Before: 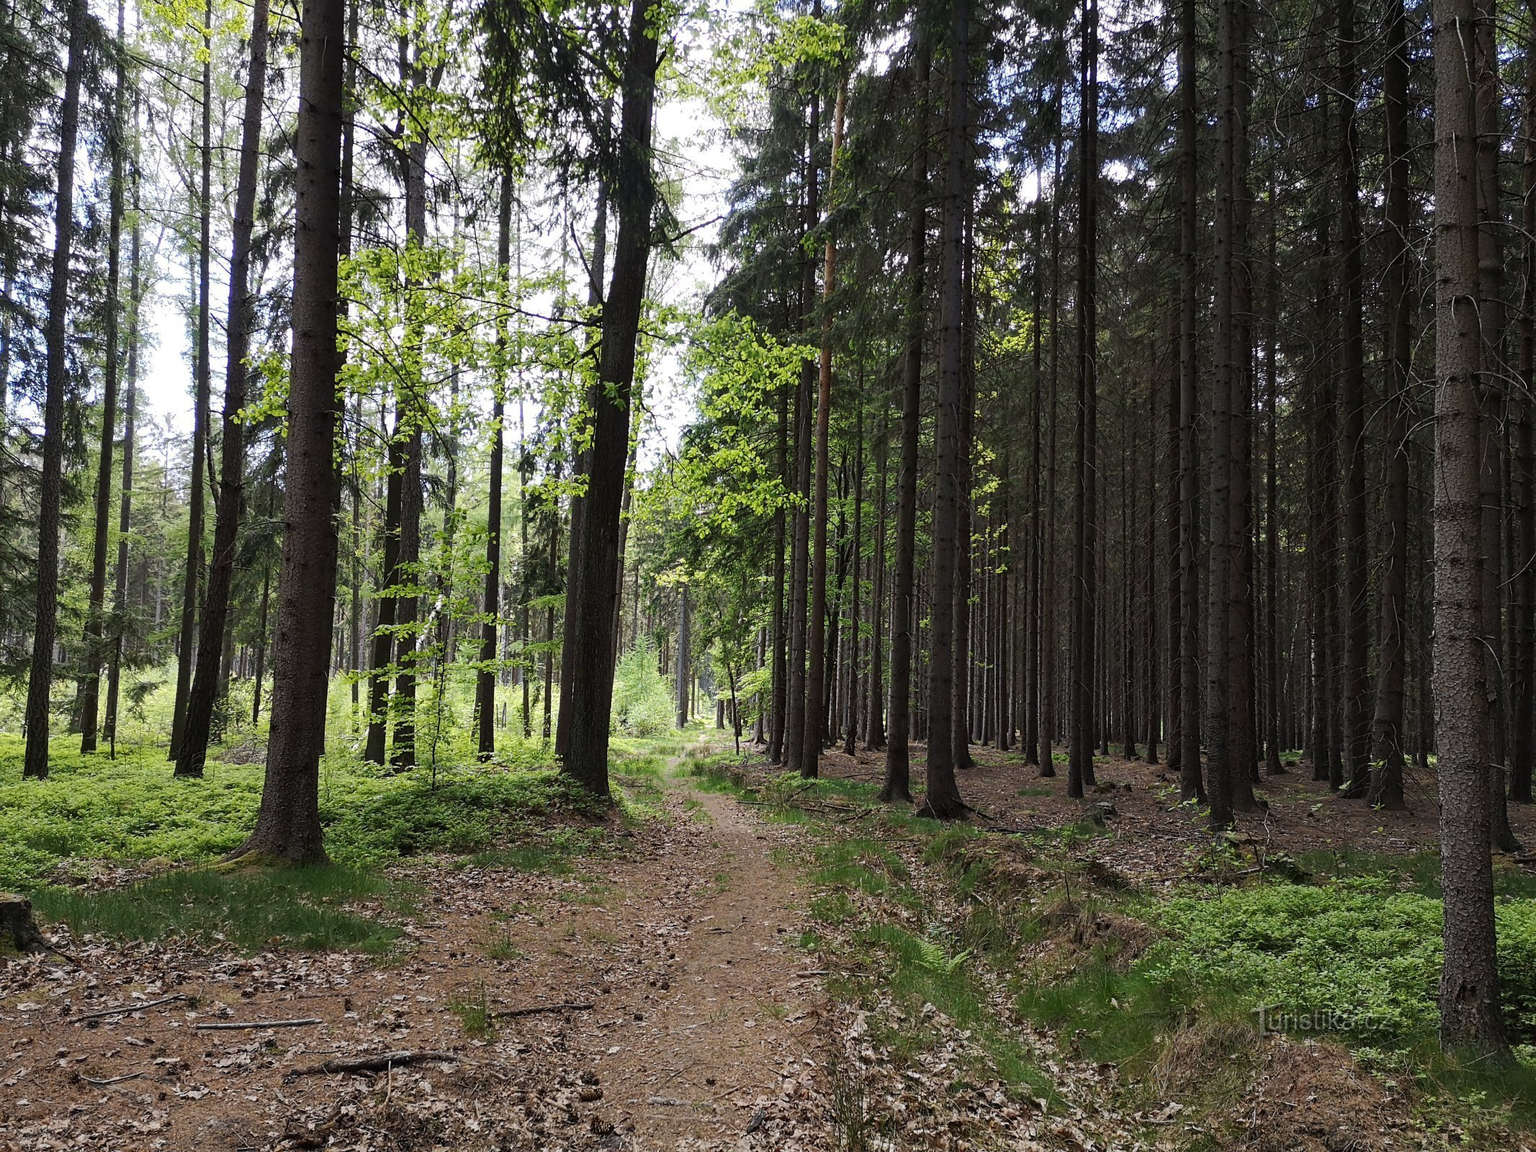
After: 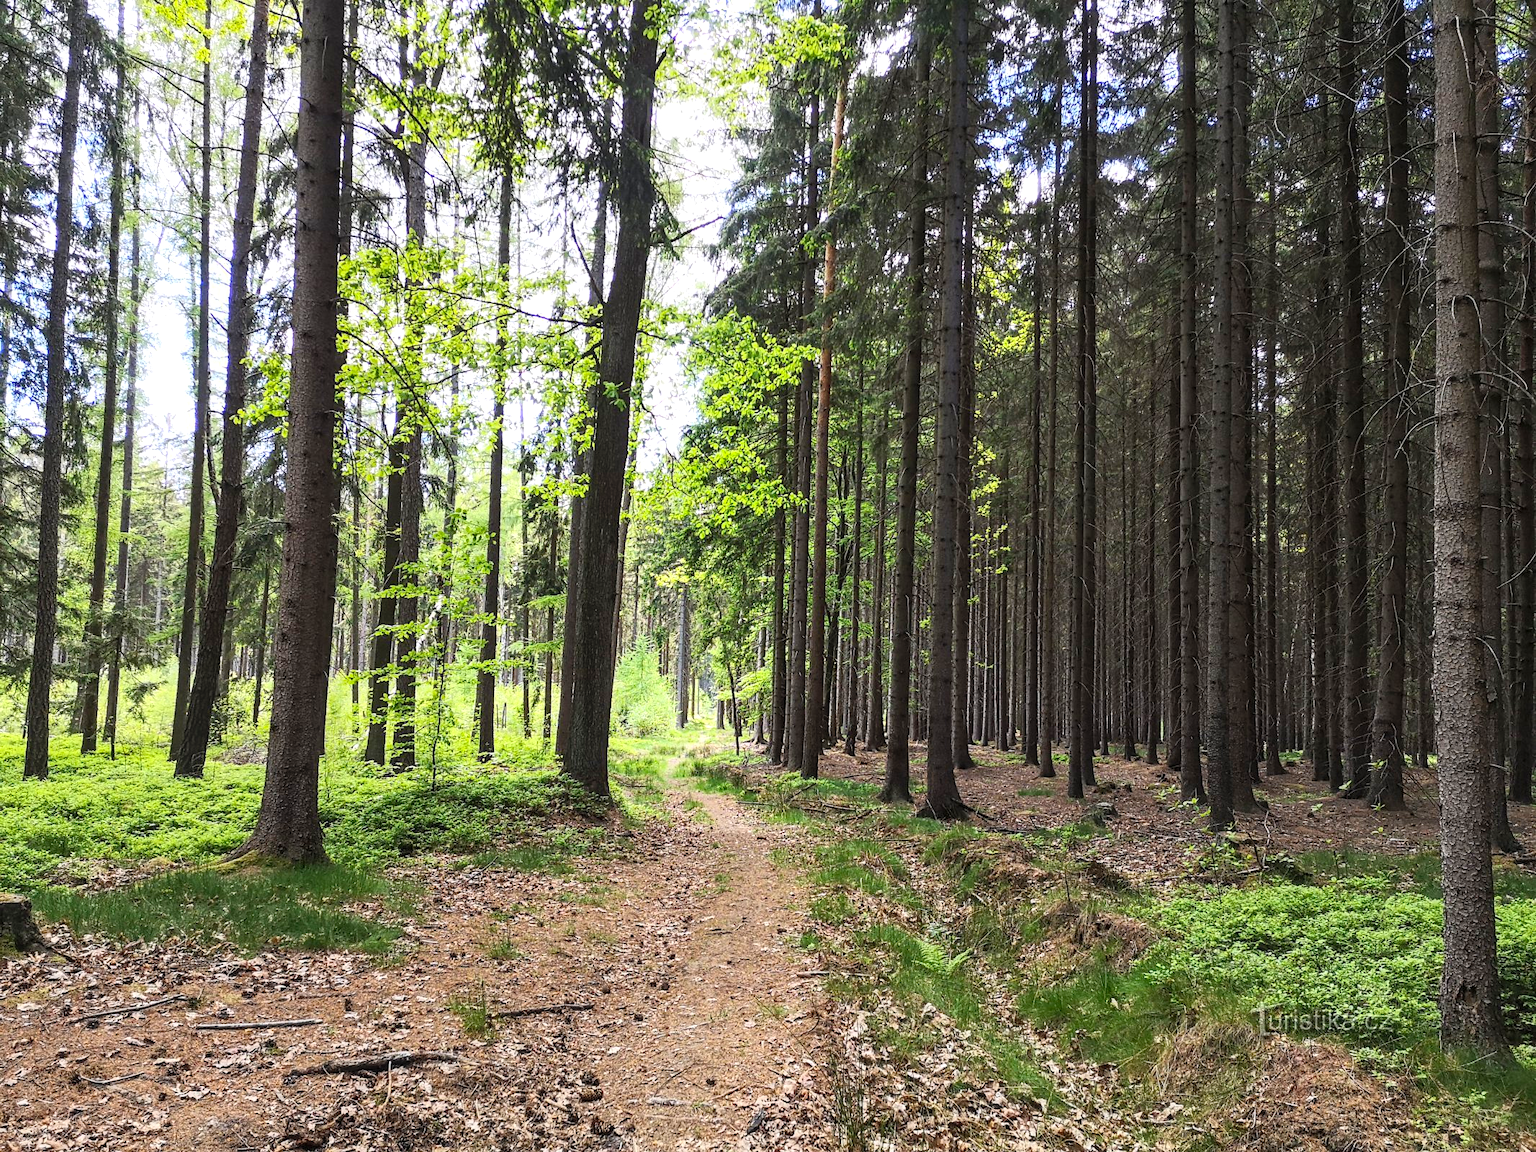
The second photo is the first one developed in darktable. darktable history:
contrast brightness saturation: contrast 0.237, brightness 0.252, saturation 0.374
local contrast: on, module defaults
exposure: exposure 0.299 EV, compensate highlight preservation false
